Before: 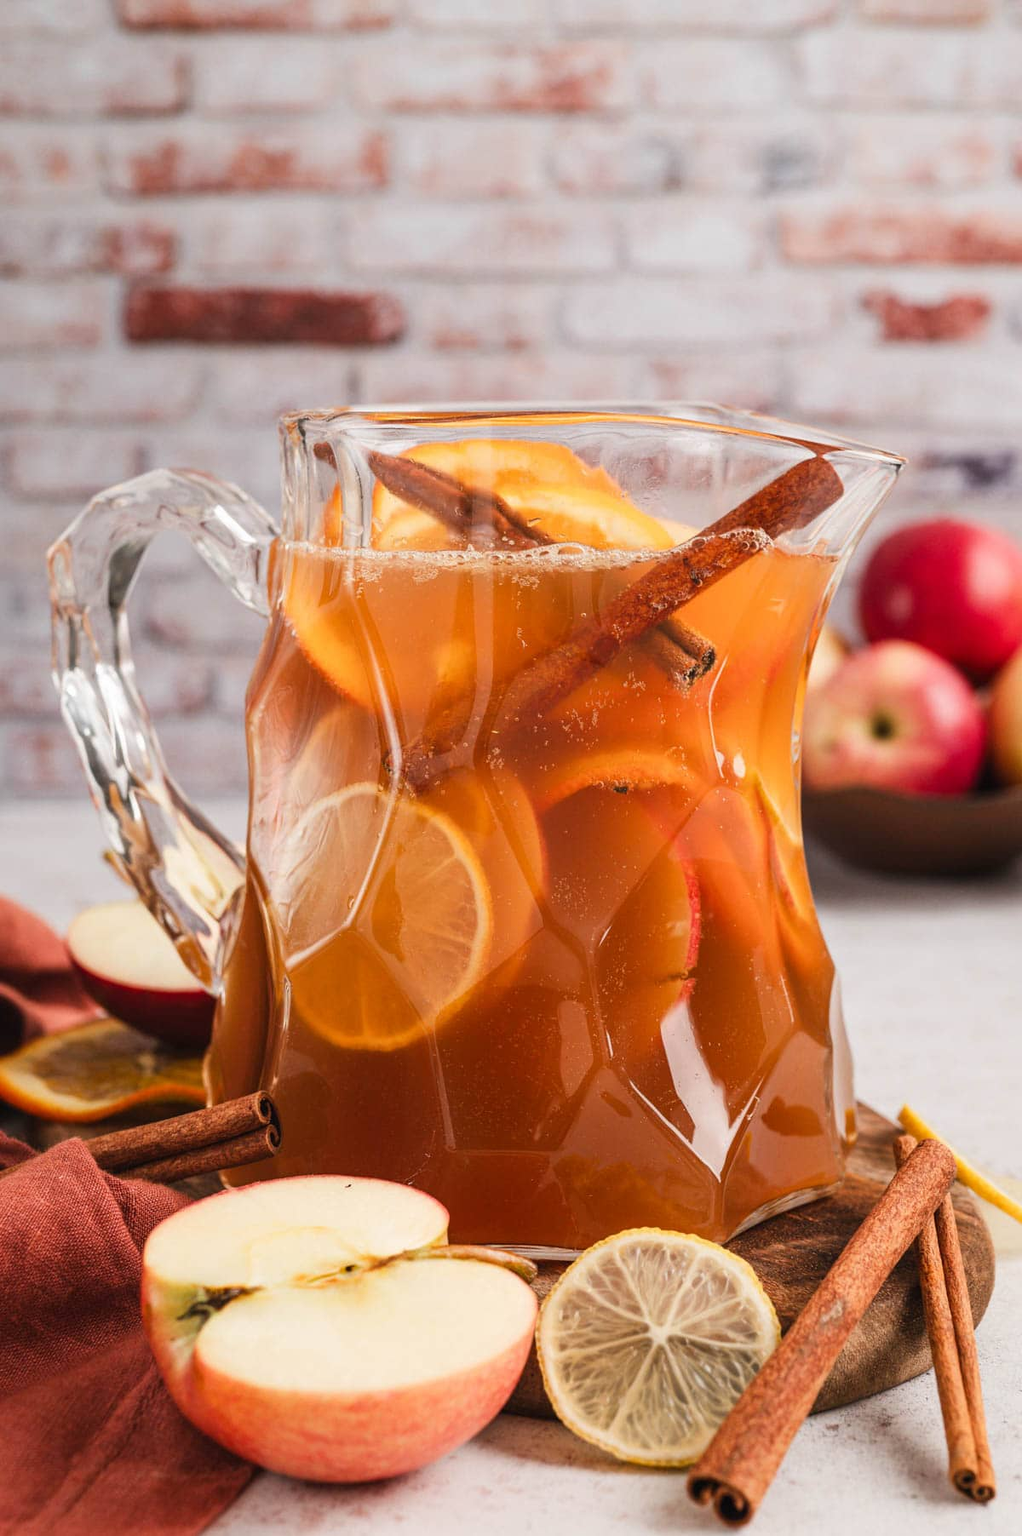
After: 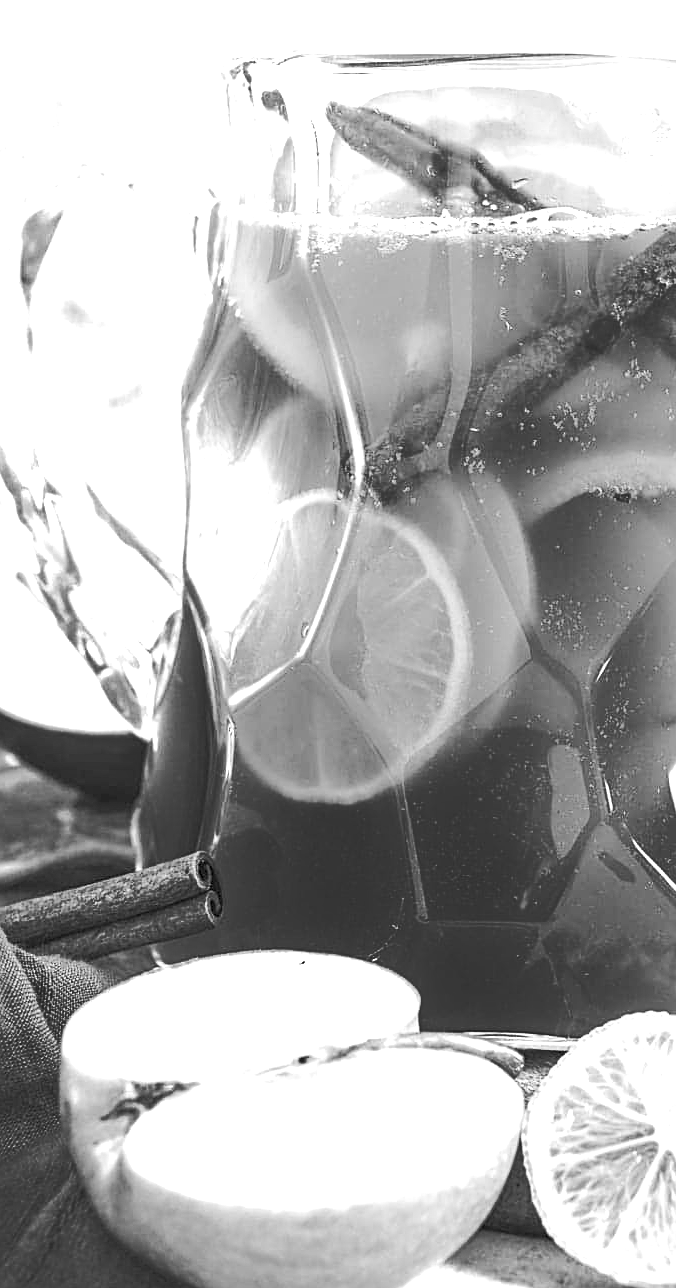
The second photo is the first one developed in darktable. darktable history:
monochrome: a -11.7, b 1.62, size 0.5, highlights 0.38
crop: left 8.966%, top 23.852%, right 34.699%, bottom 4.703%
exposure: exposure 2.207 EV, compensate highlight preservation false
sharpen: on, module defaults
color correction: highlights b* 3
